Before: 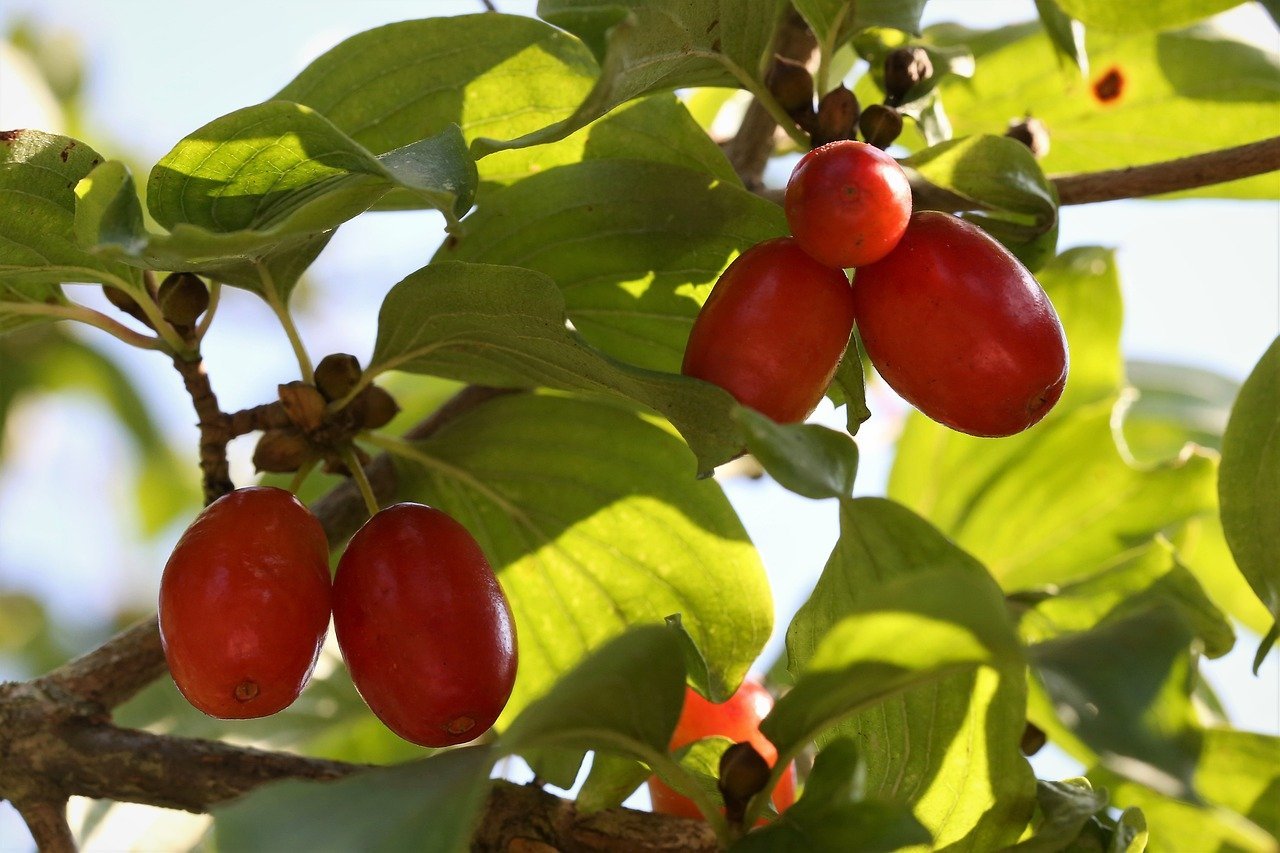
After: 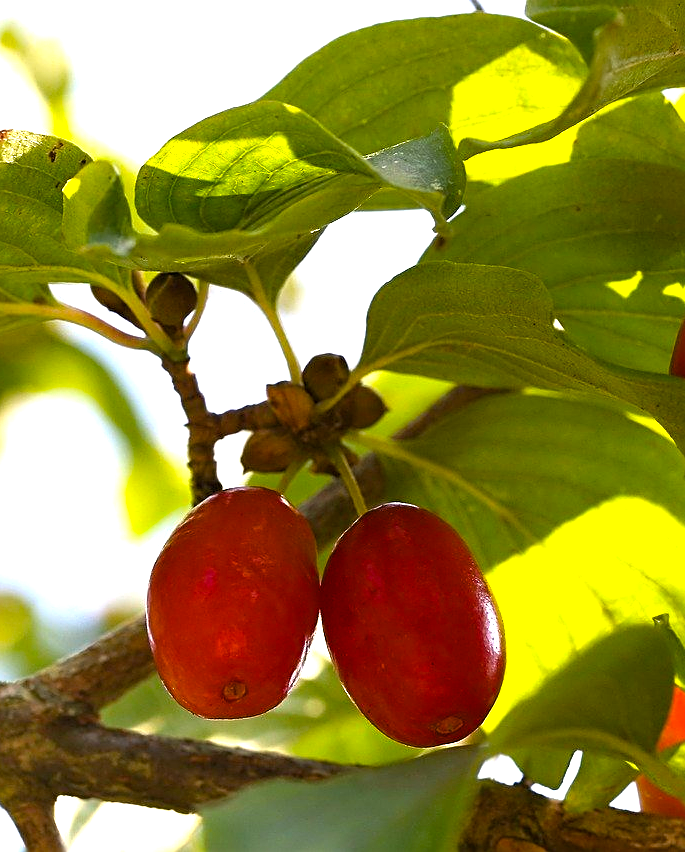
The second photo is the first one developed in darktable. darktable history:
crop: left 0.999%, right 45.408%, bottom 0.082%
sharpen: on, module defaults
color balance rgb: shadows lift › hue 84.58°, perceptual saturation grading › global saturation 30.918%, perceptual brilliance grading › global brilliance 29.262%
